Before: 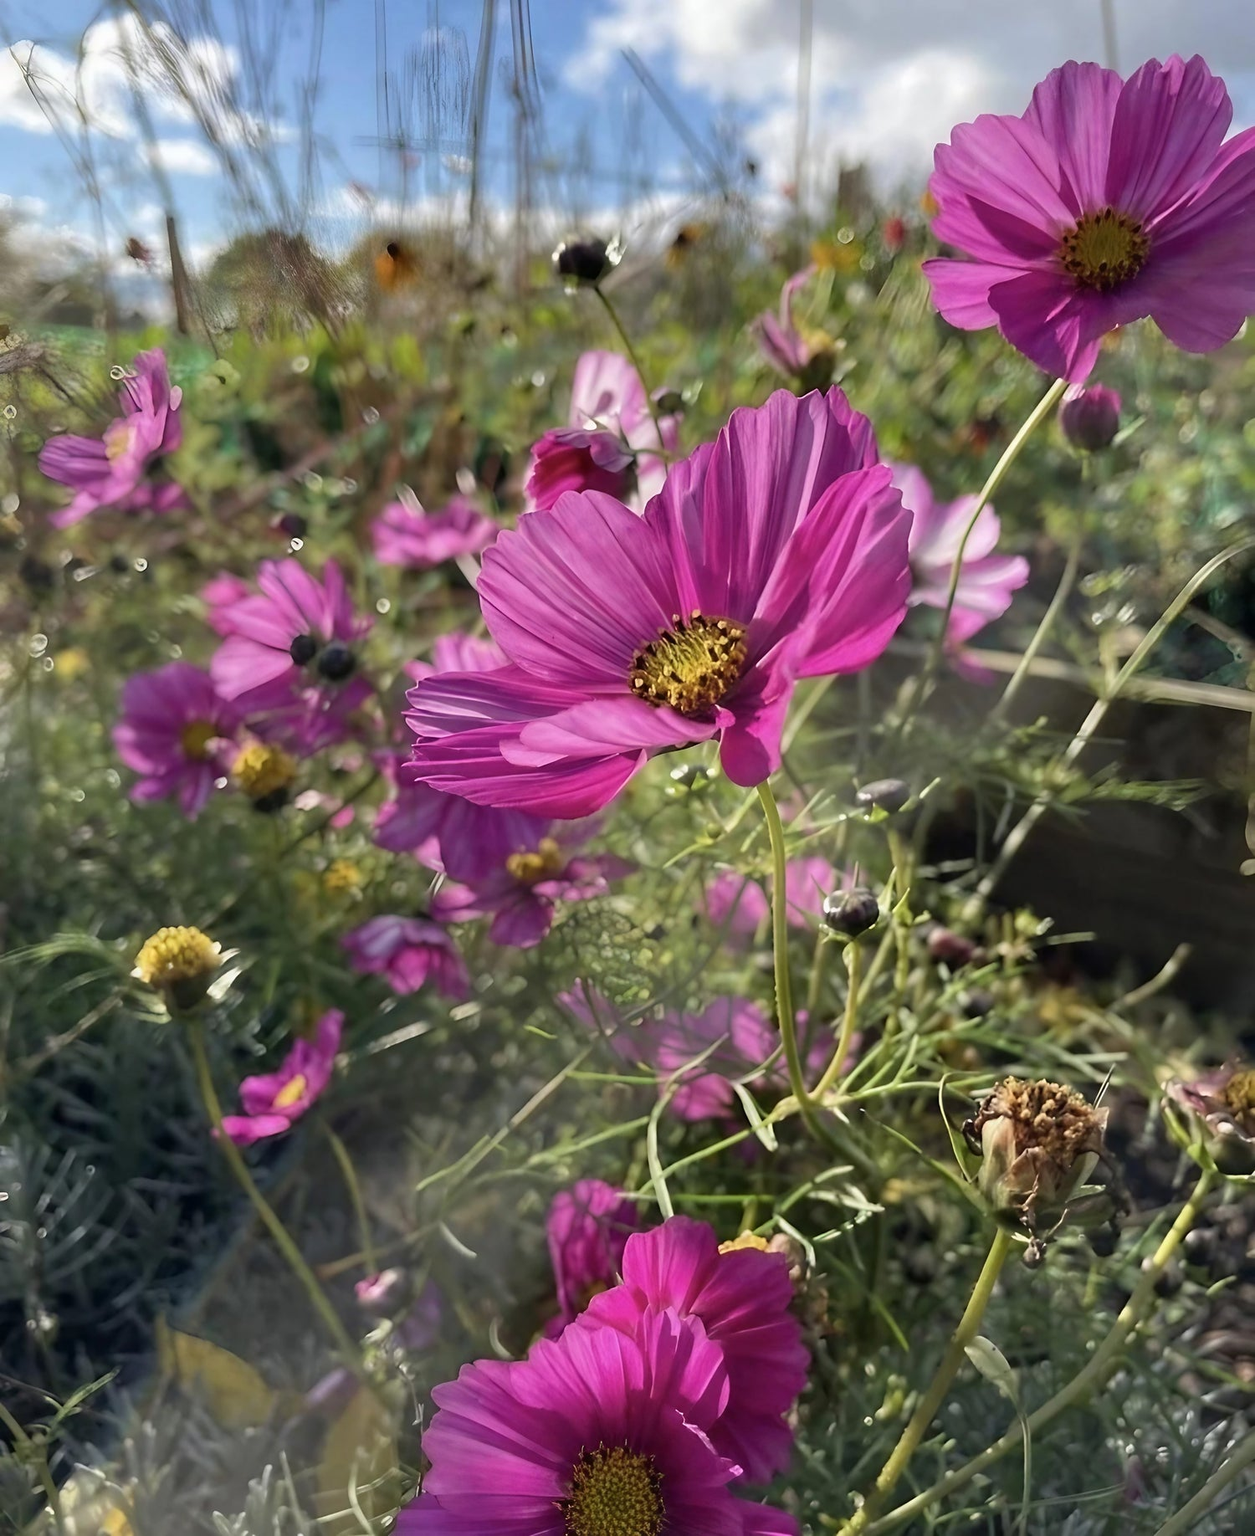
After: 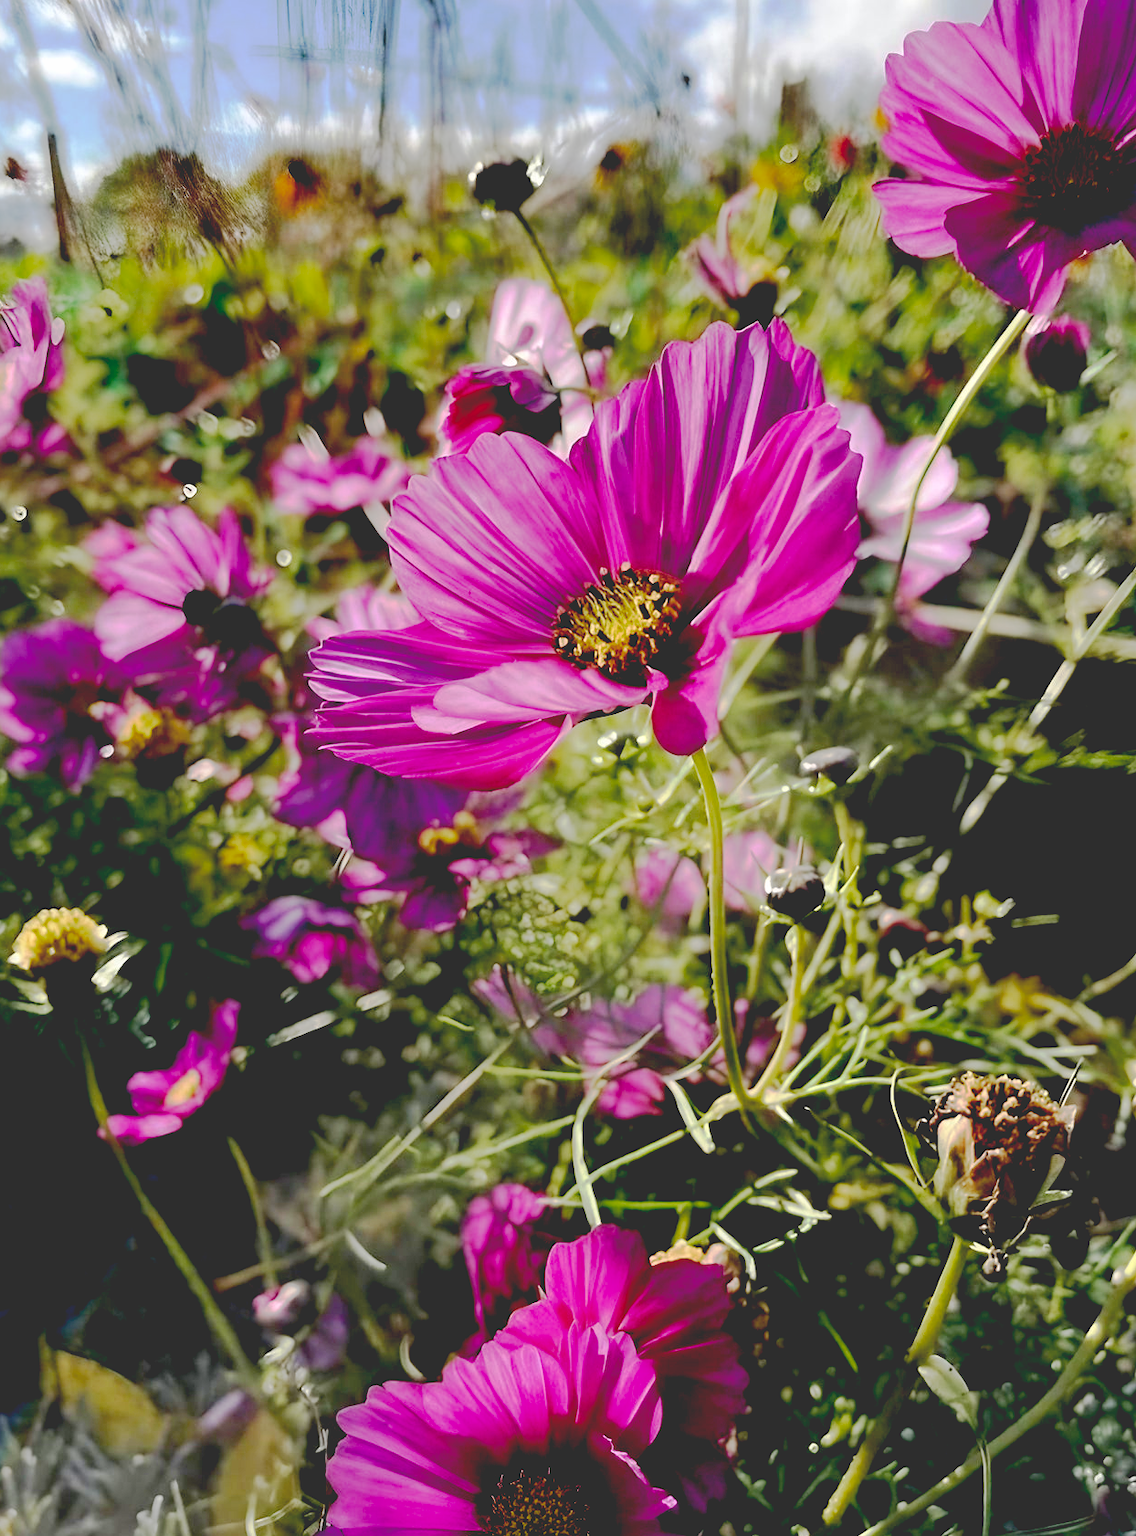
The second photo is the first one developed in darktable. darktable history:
crop: left 9.811%, top 6.208%, right 7.147%, bottom 2.136%
base curve: curves: ch0 [(0.065, 0.026) (0.236, 0.358) (0.53, 0.546) (0.777, 0.841) (0.924, 0.992)], preserve colors none
